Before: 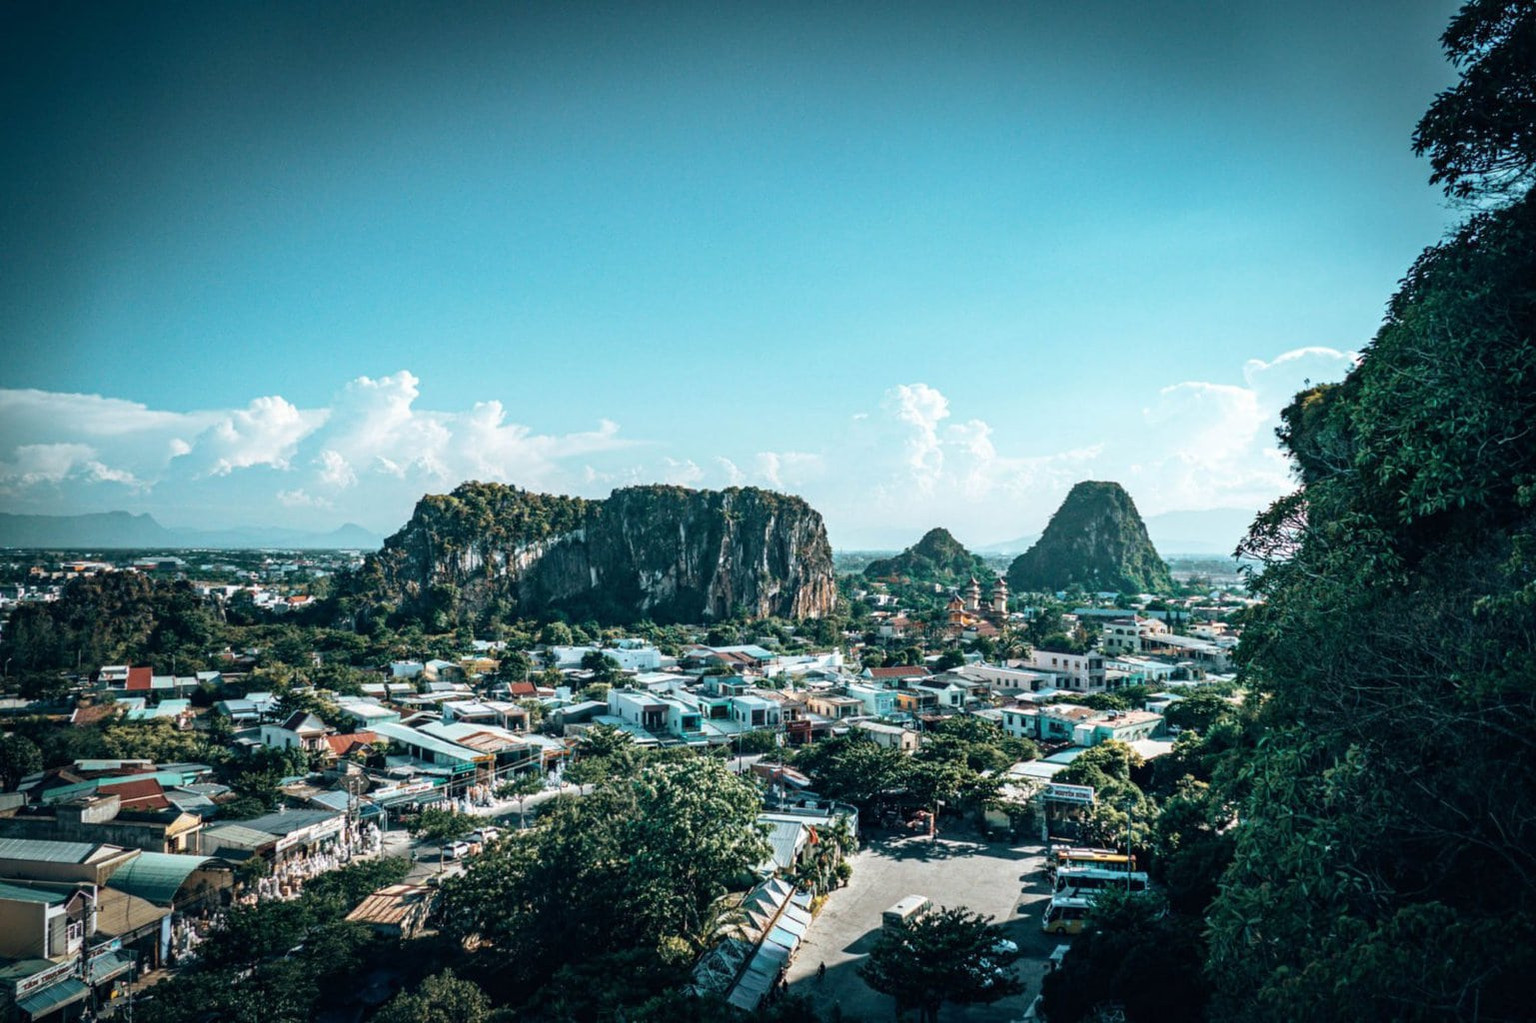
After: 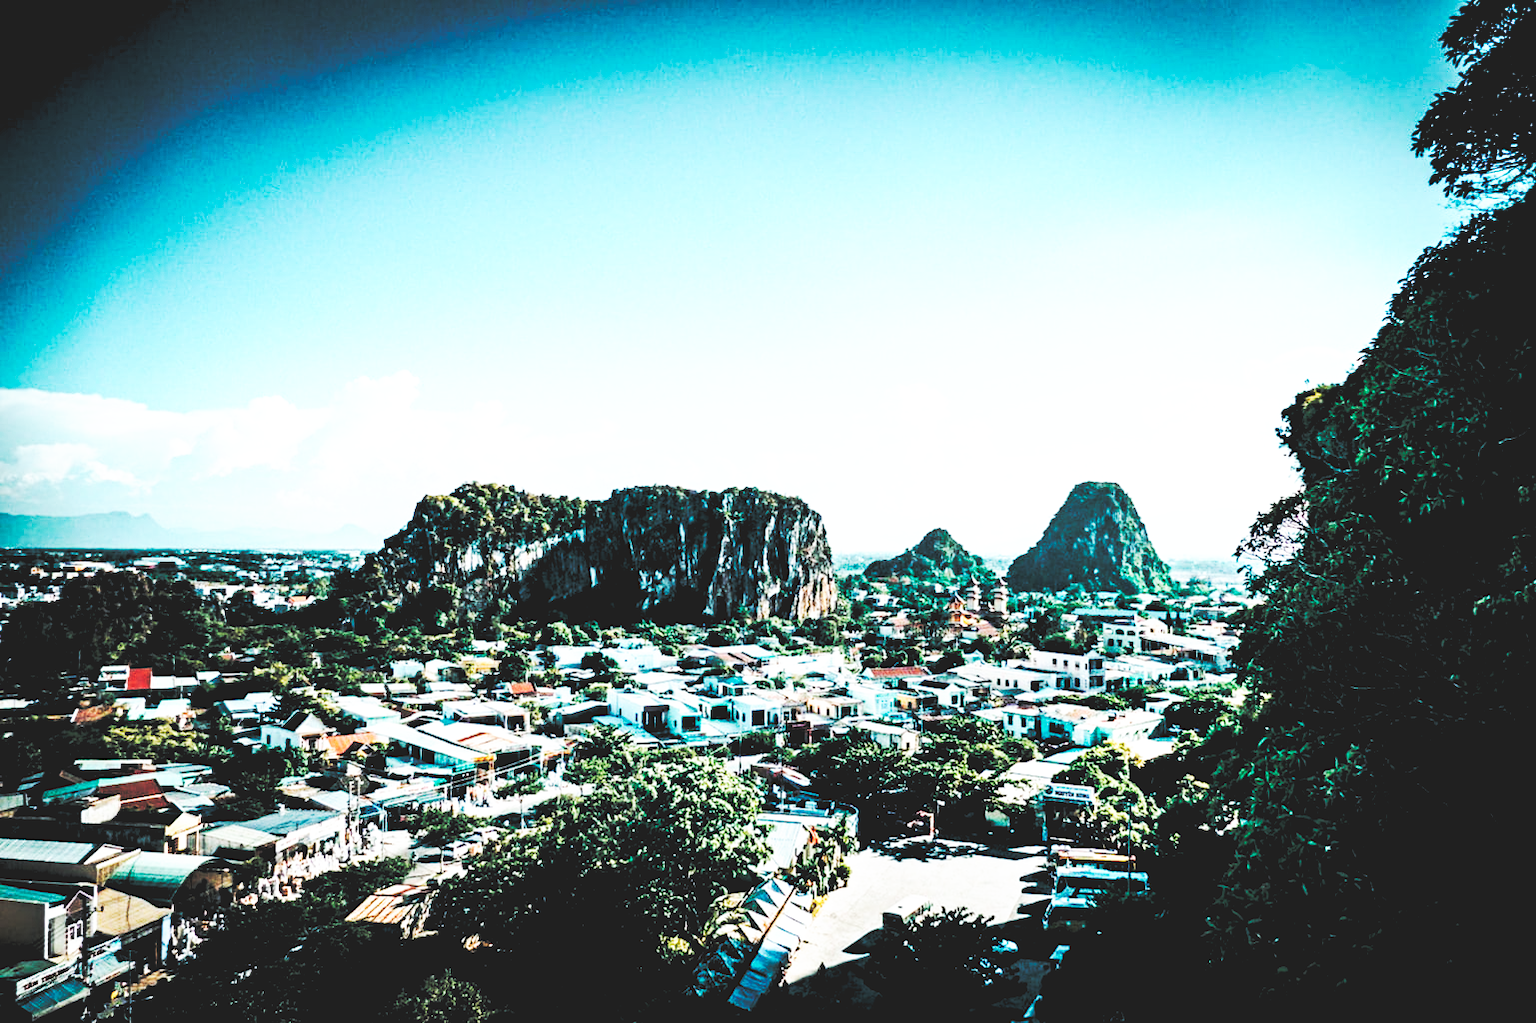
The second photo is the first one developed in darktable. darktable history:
rgb levels: levels [[0.029, 0.461, 0.922], [0, 0.5, 1], [0, 0.5, 1]]
base curve: curves: ch0 [(0, 0.015) (0.085, 0.116) (0.134, 0.298) (0.19, 0.545) (0.296, 0.764) (0.599, 0.982) (1, 1)], preserve colors none
